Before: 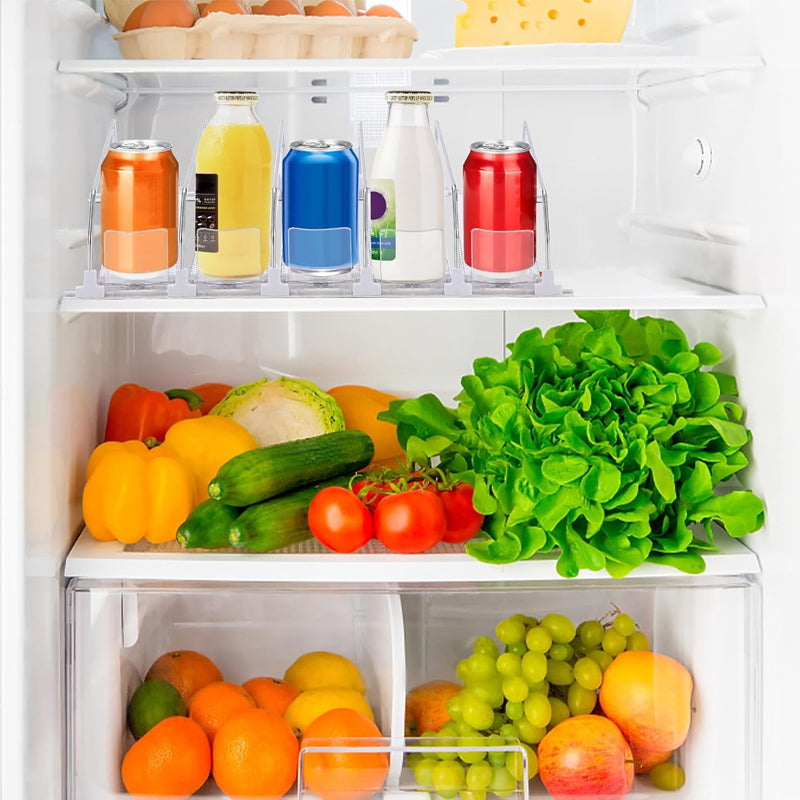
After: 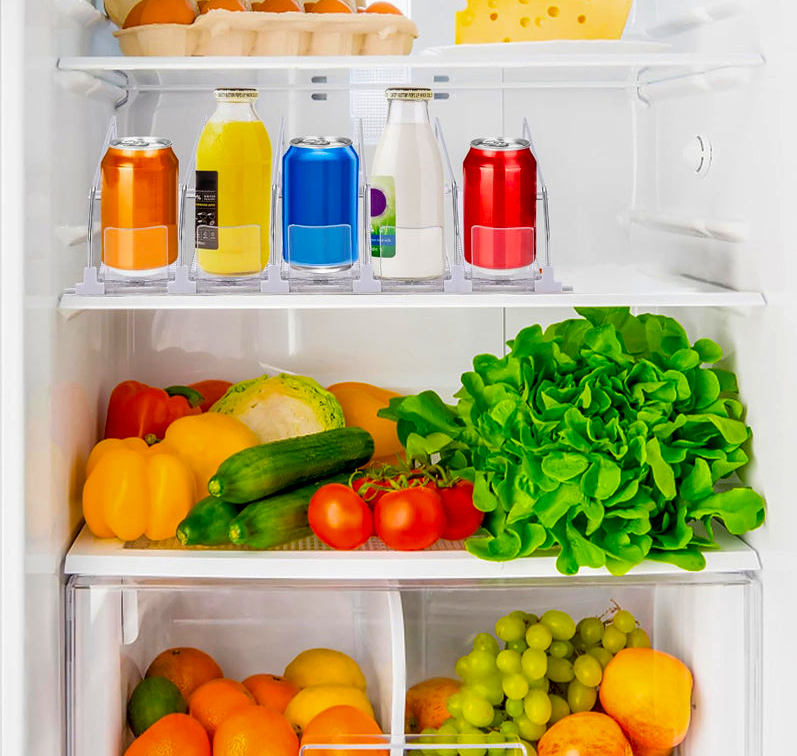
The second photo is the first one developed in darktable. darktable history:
color balance rgb: linear chroma grading › global chroma 15%, perceptual saturation grading › global saturation 30%
local contrast: on, module defaults
exposure: exposure -0.157 EV, compensate highlight preservation false
crop: top 0.448%, right 0.264%, bottom 5.045%
